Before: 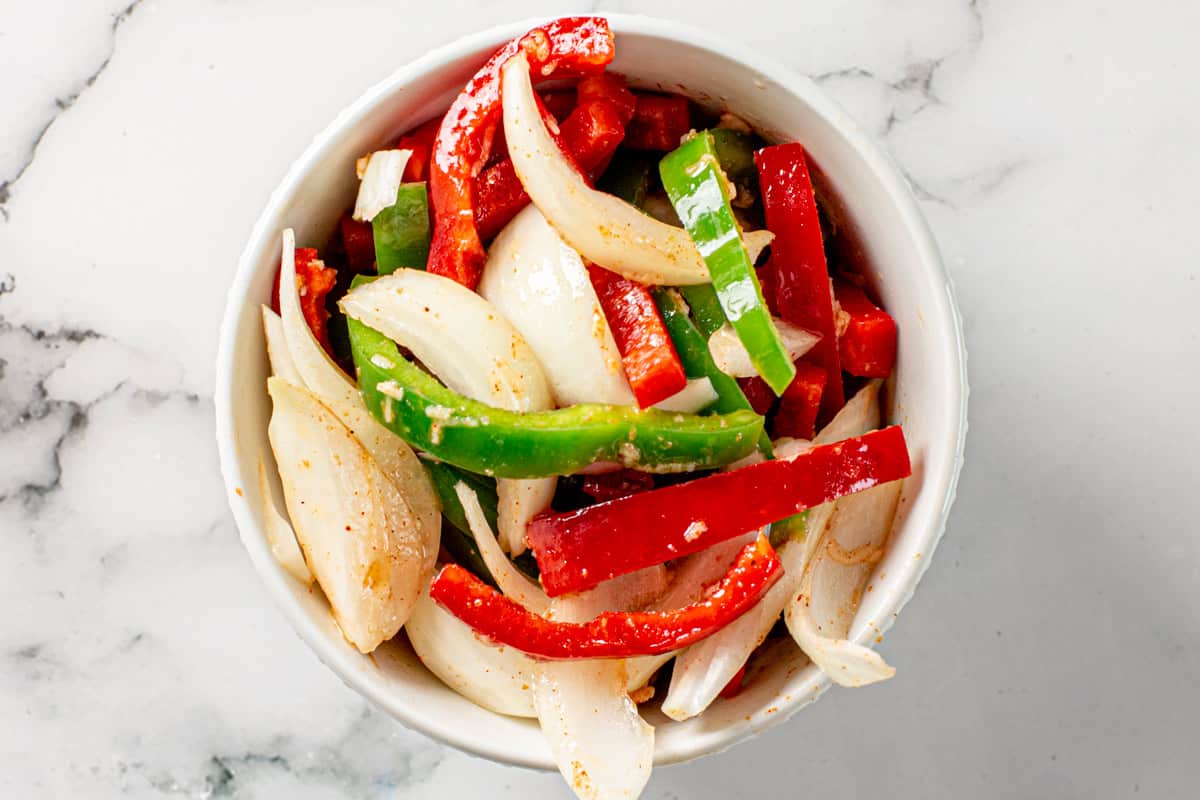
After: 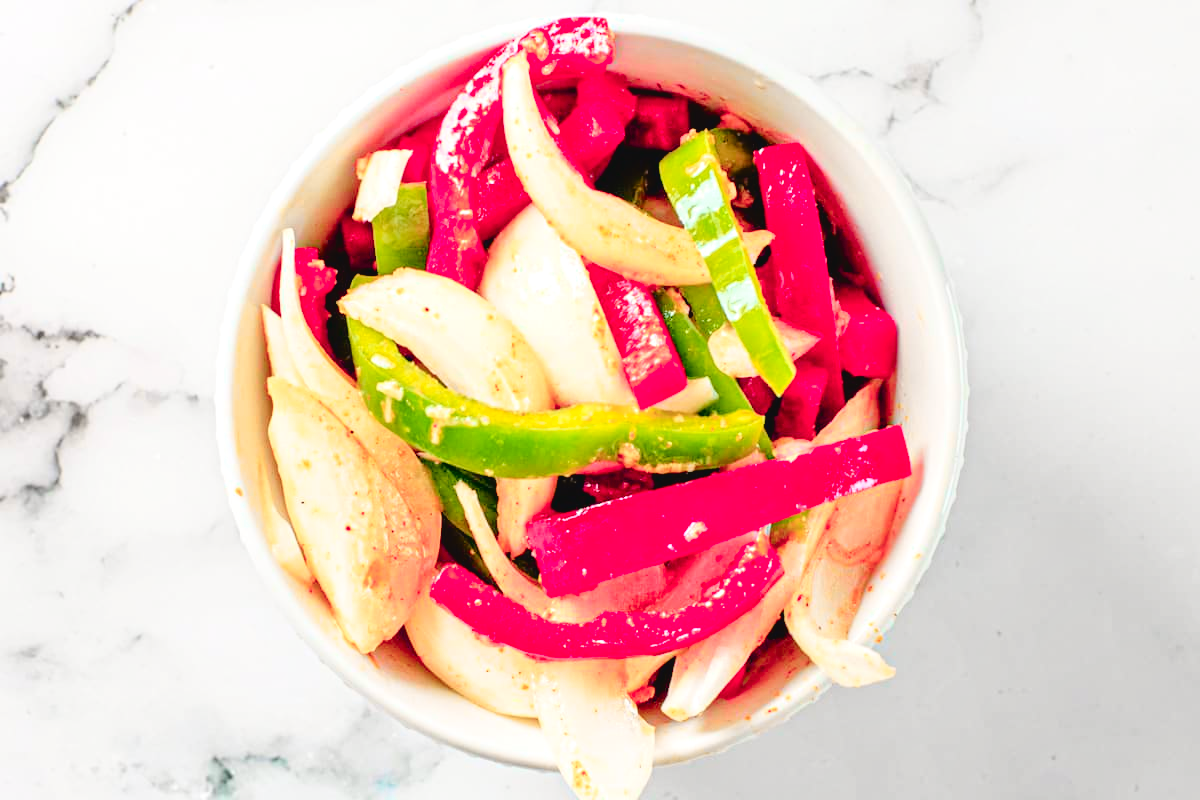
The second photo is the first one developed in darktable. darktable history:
color zones: curves: ch1 [(0.239, 0.552) (0.75, 0.5)]; ch2 [(0.25, 0.462) (0.749, 0.457)], mix 25.94%
tone equalizer: -7 EV 0.15 EV, -6 EV 0.6 EV, -5 EV 1.15 EV, -4 EV 1.33 EV, -3 EV 1.15 EV, -2 EV 0.6 EV, -1 EV 0.15 EV, mask exposure compensation -0.5 EV
tone curve: curves: ch0 [(0, 0.037) (0.045, 0.055) (0.155, 0.138) (0.29, 0.325) (0.428, 0.513) (0.604, 0.71) (0.824, 0.882) (1, 0.965)]; ch1 [(0, 0) (0.339, 0.334) (0.445, 0.419) (0.476, 0.454) (0.498, 0.498) (0.53, 0.515) (0.557, 0.556) (0.609, 0.649) (0.716, 0.746) (1, 1)]; ch2 [(0, 0) (0.327, 0.318) (0.417, 0.426) (0.46, 0.453) (0.502, 0.5) (0.526, 0.52) (0.554, 0.541) (0.626, 0.65) (0.749, 0.746) (1, 1)], color space Lab, independent channels, preserve colors none
levels: levels [0, 0.476, 0.951]
